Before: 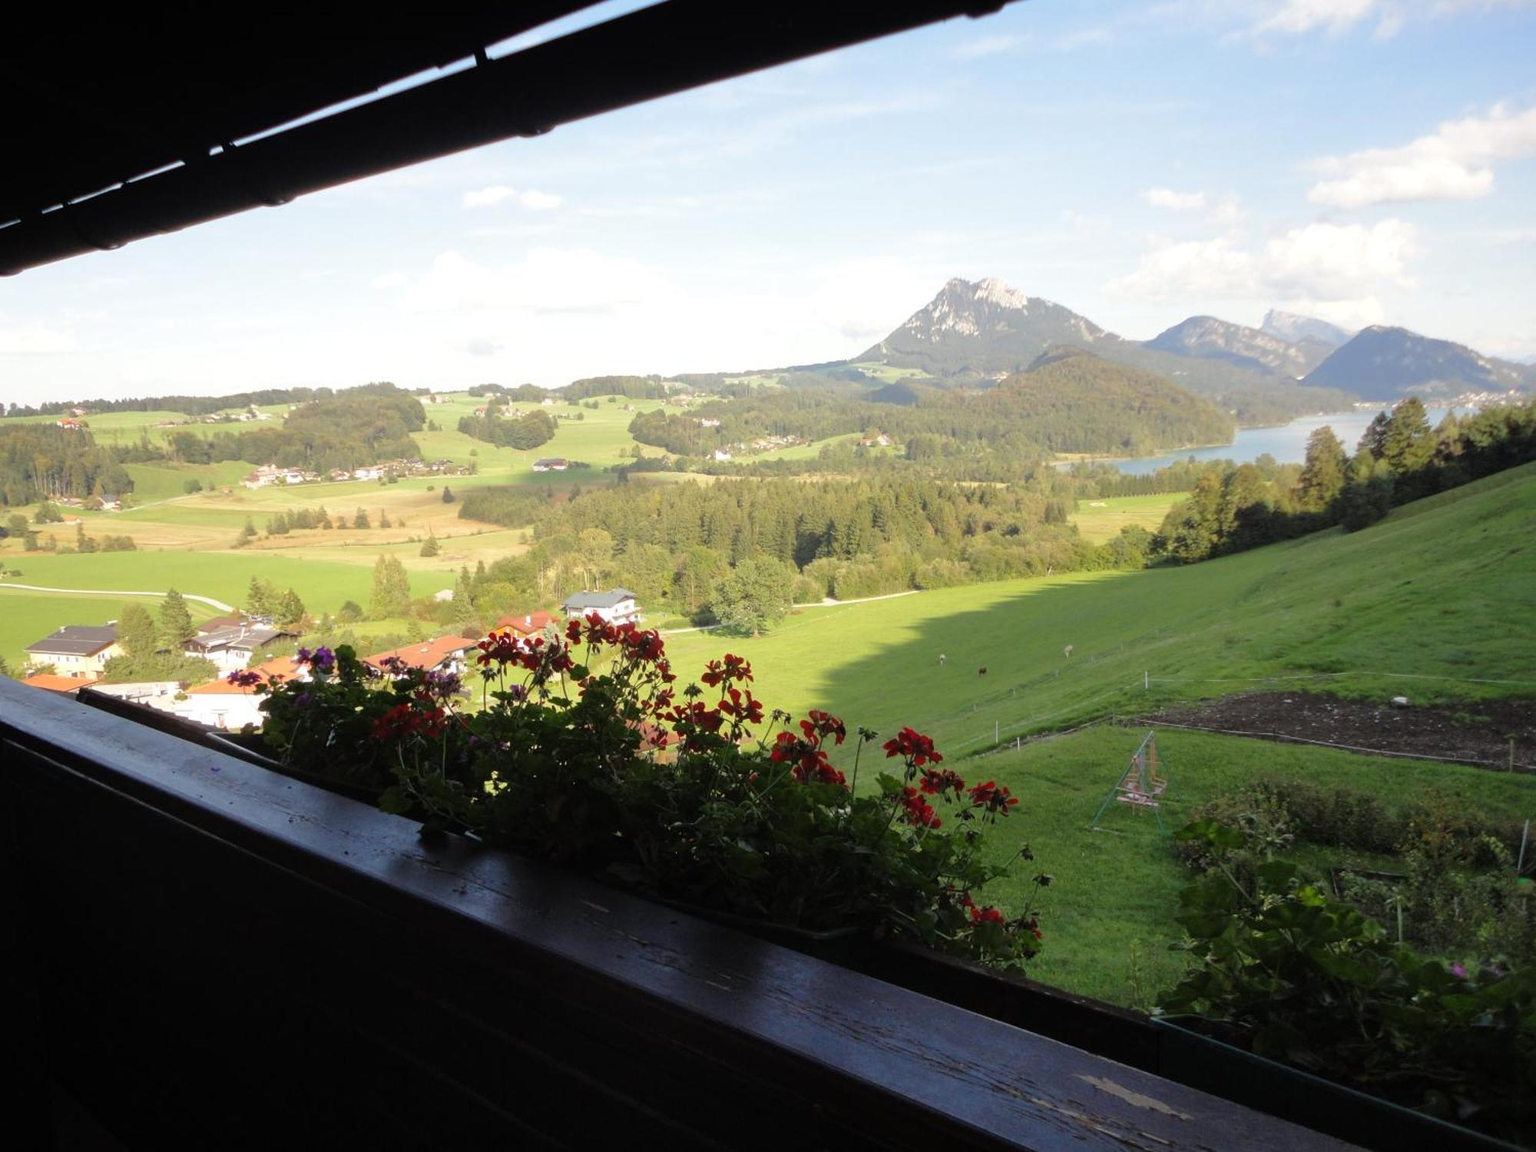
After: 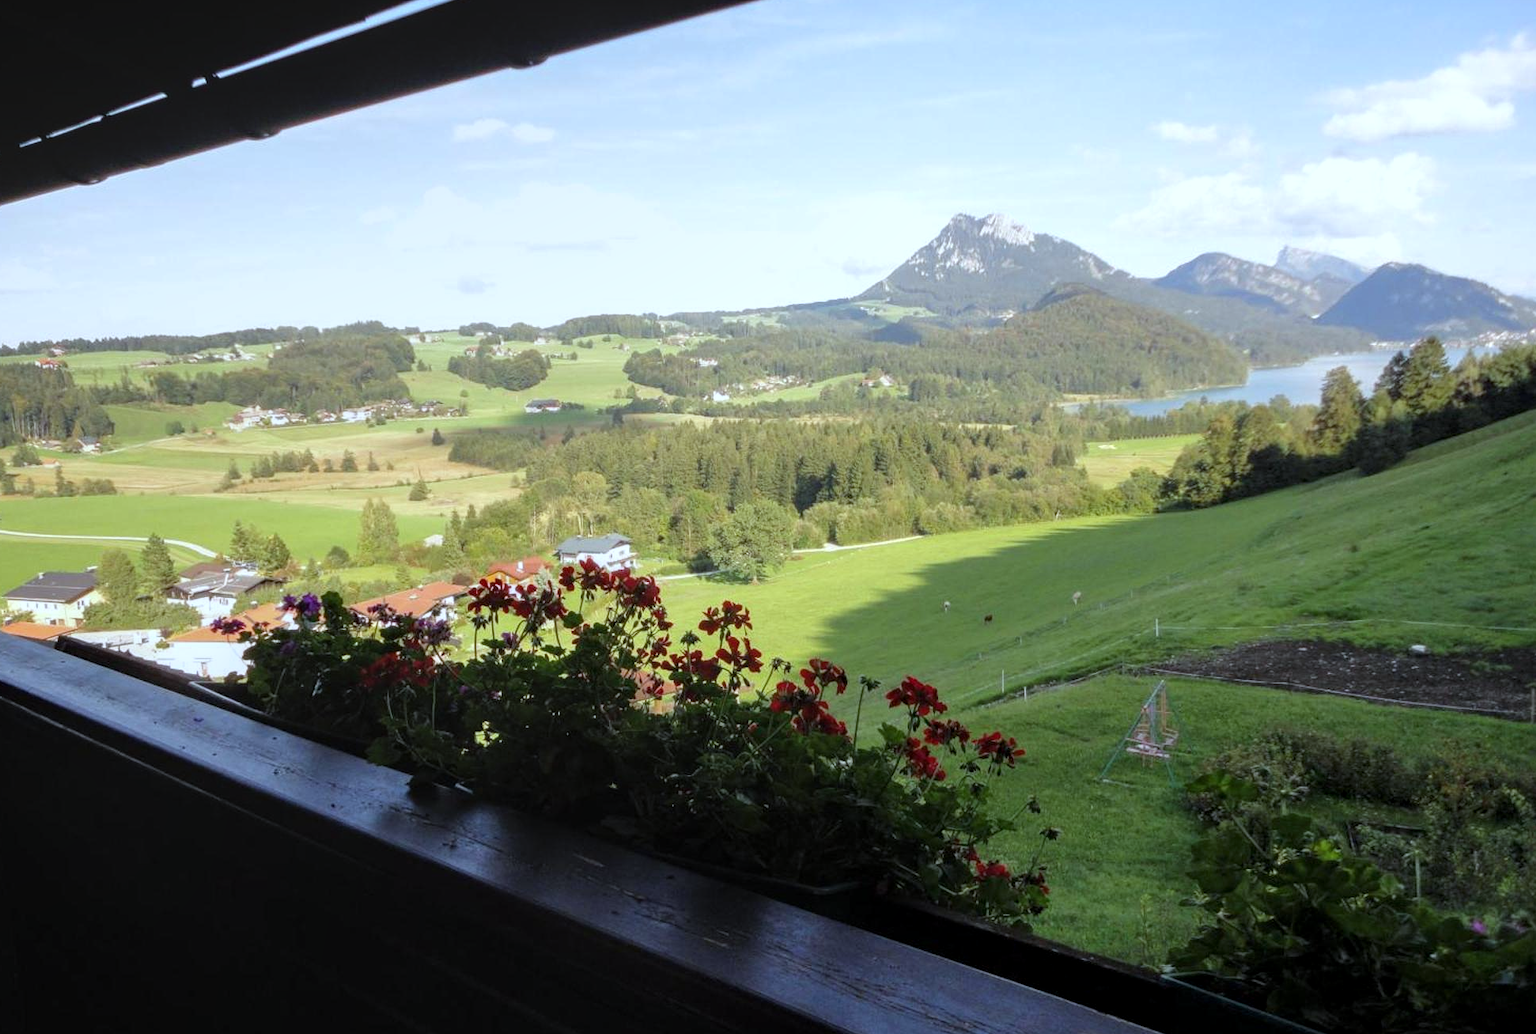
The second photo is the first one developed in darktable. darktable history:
white balance: red 0.924, blue 1.095
local contrast: on, module defaults
crop: left 1.507%, top 6.147%, right 1.379%, bottom 6.637%
